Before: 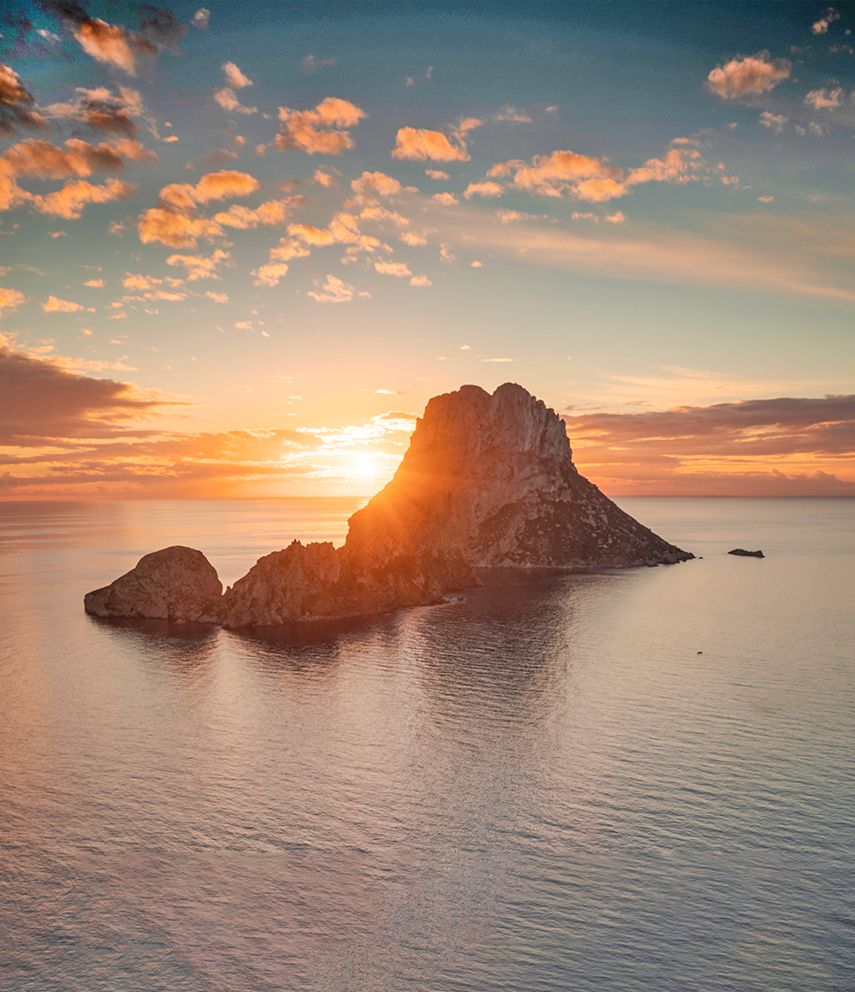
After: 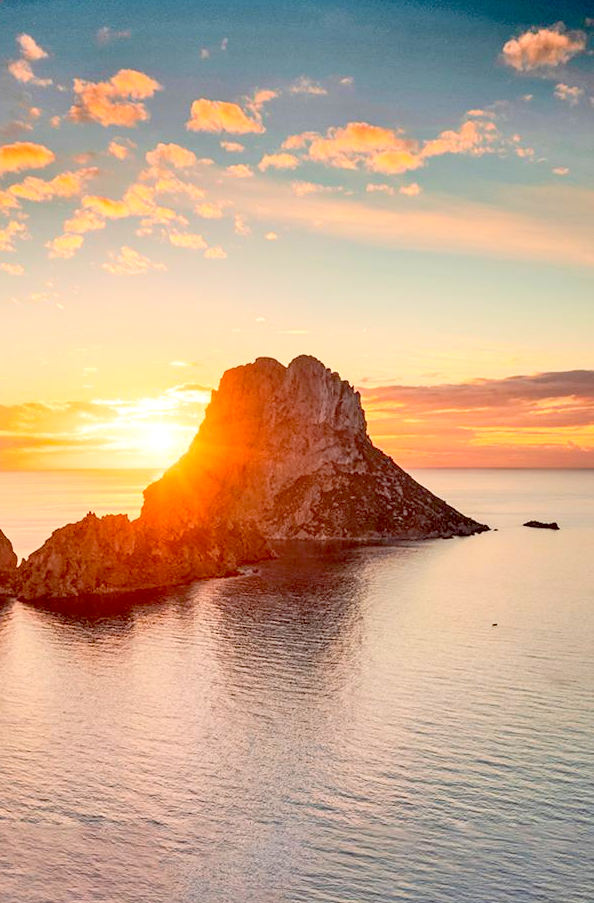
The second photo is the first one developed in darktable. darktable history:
exposure: black level correction 0.025, exposure 0.184 EV, compensate highlight preservation false
crop and rotate: left 24%, top 2.933%, right 6.479%, bottom 6.026%
contrast brightness saturation: contrast 0.196, brightness 0.156, saturation 0.222
contrast equalizer: y [[0.586, 0.584, 0.576, 0.565, 0.552, 0.539], [0.5 ×6], [0.97, 0.959, 0.919, 0.859, 0.789, 0.717], [0 ×6], [0 ×6]], mix -0.103
